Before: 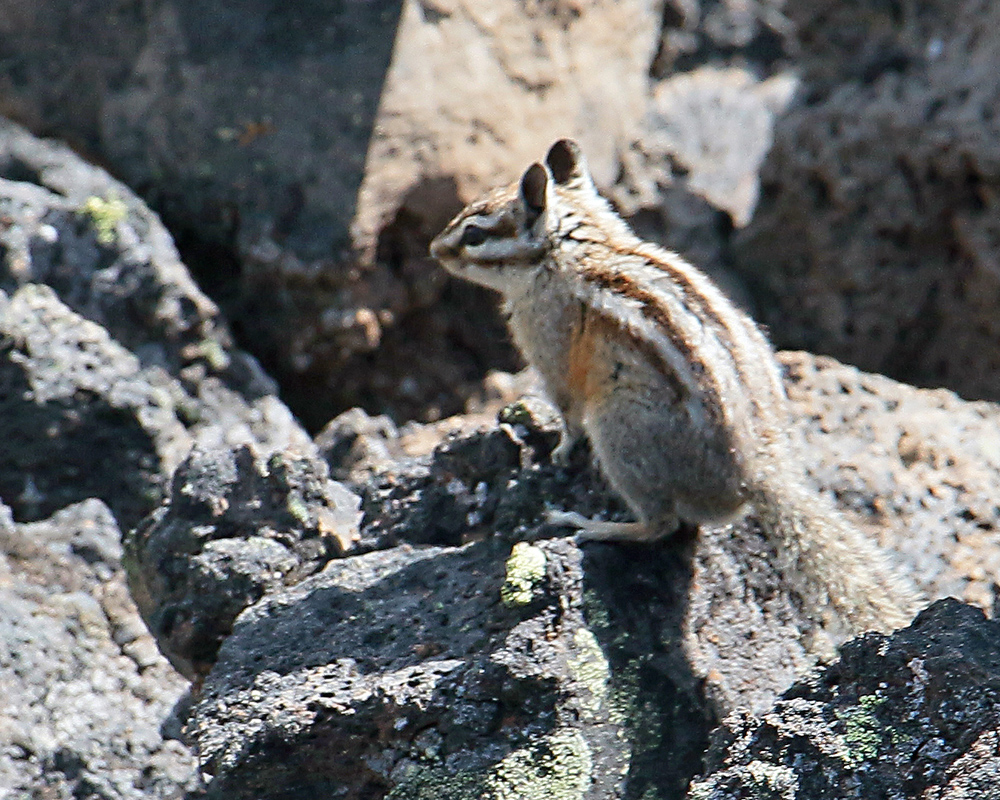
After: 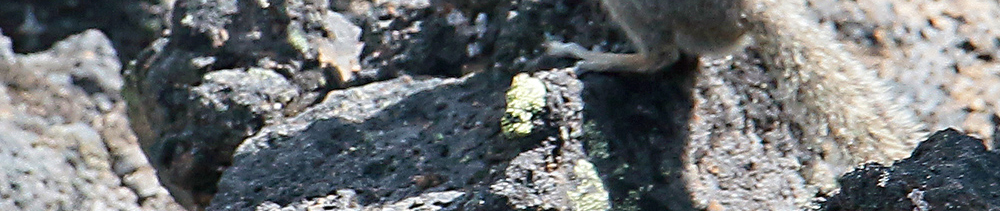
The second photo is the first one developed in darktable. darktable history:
crop and rotate: top 58.695%, bottom 14.863%
